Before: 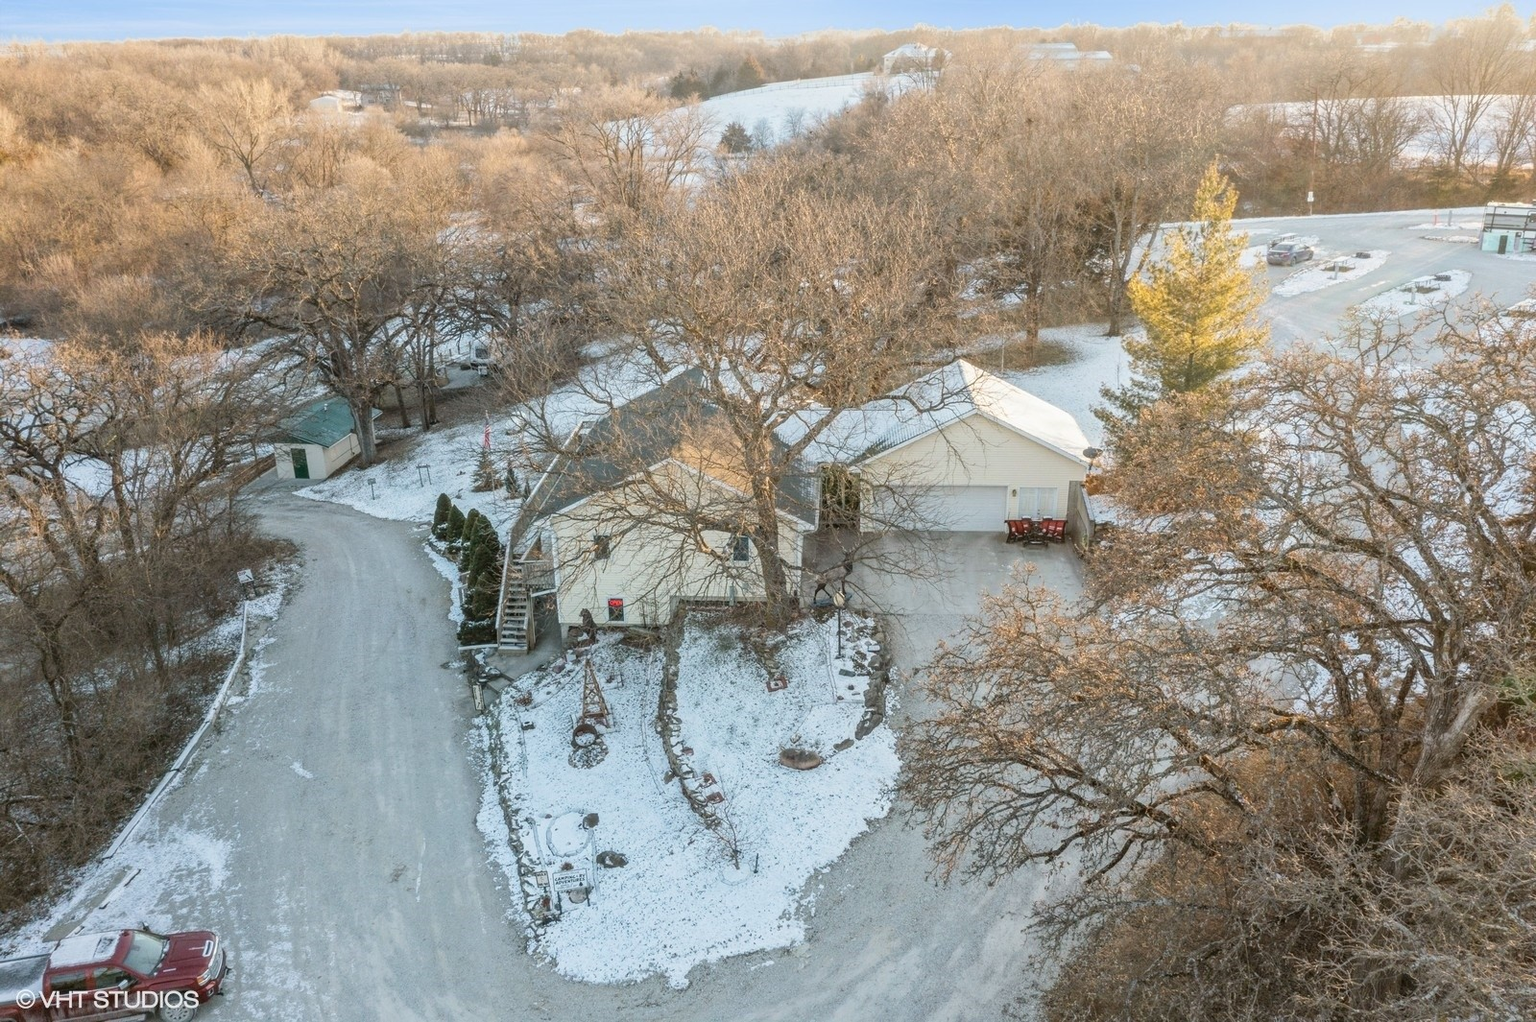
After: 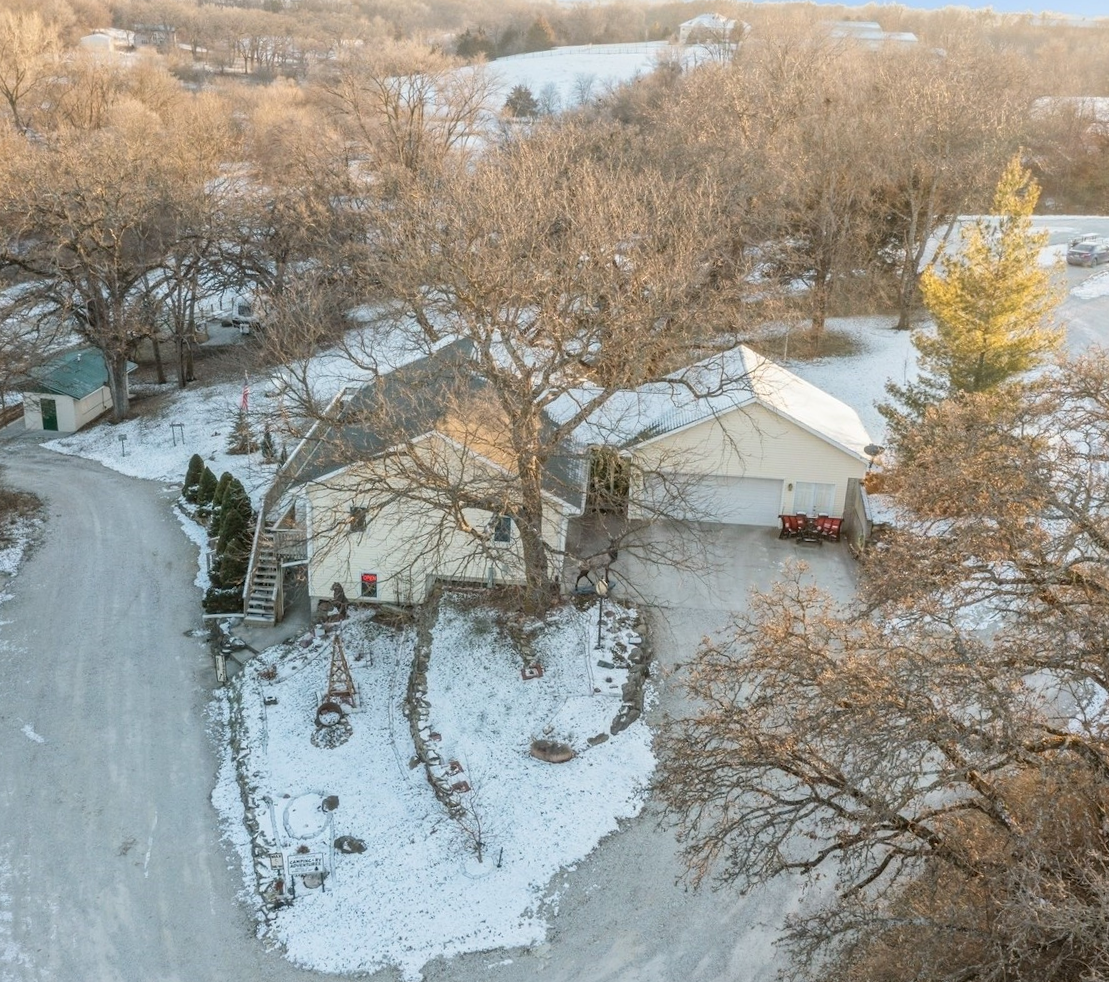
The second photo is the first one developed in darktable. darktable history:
crop and rotate: angle -3.23°, left 13.968%, top 0.029%, right 10.908%, bottom 0.036%
